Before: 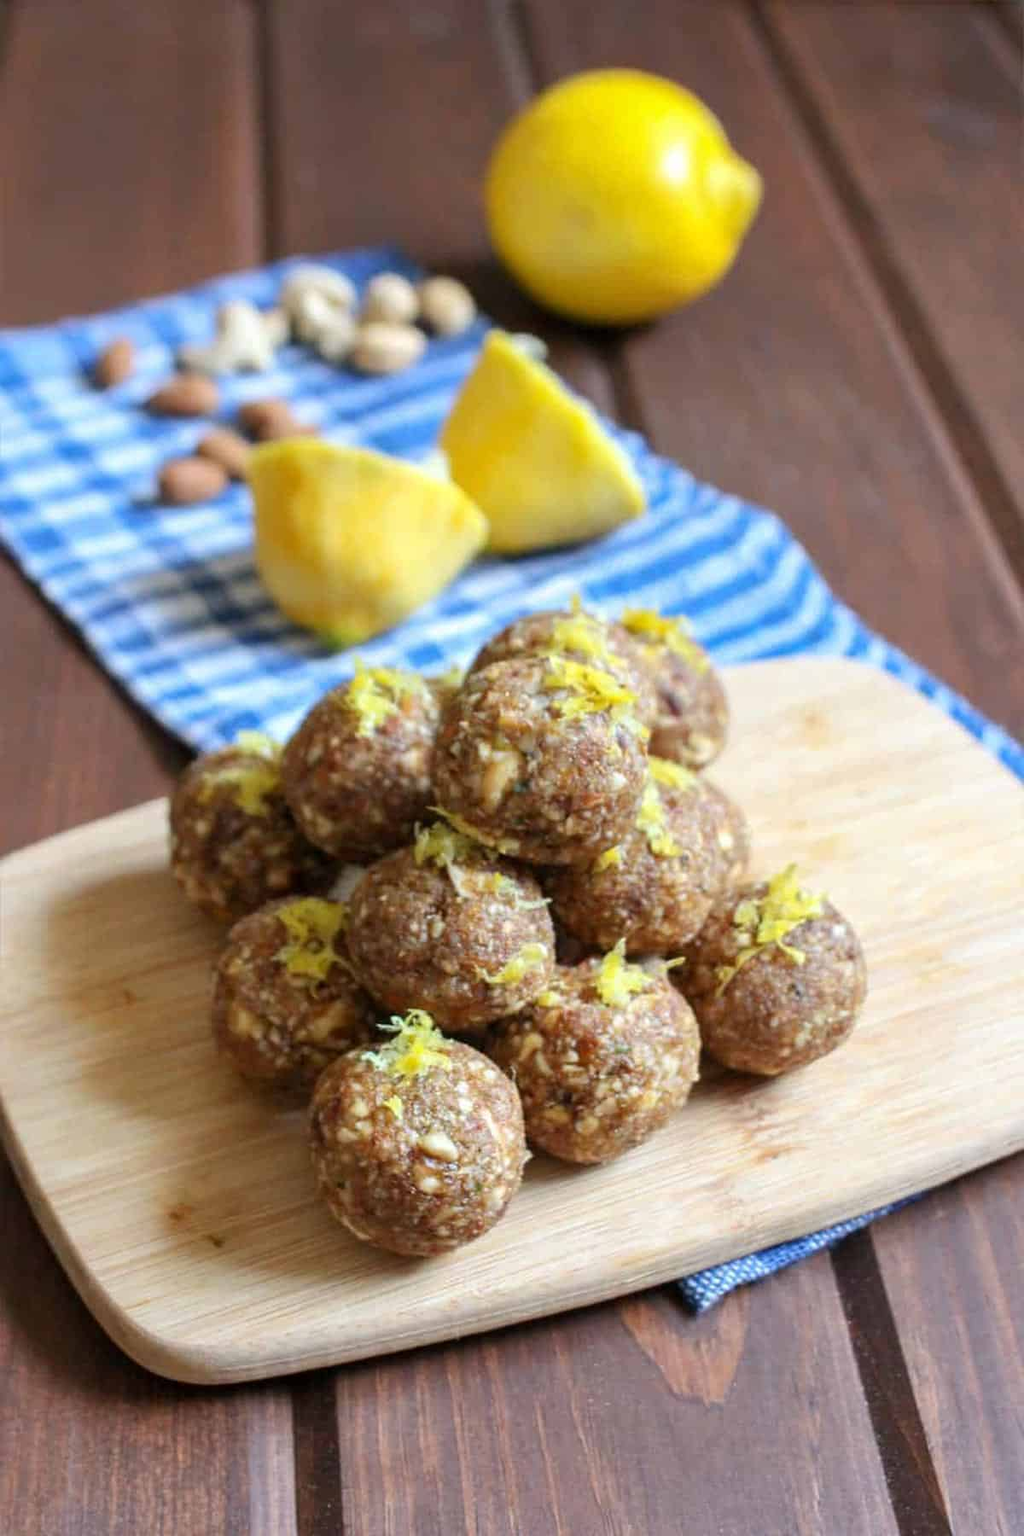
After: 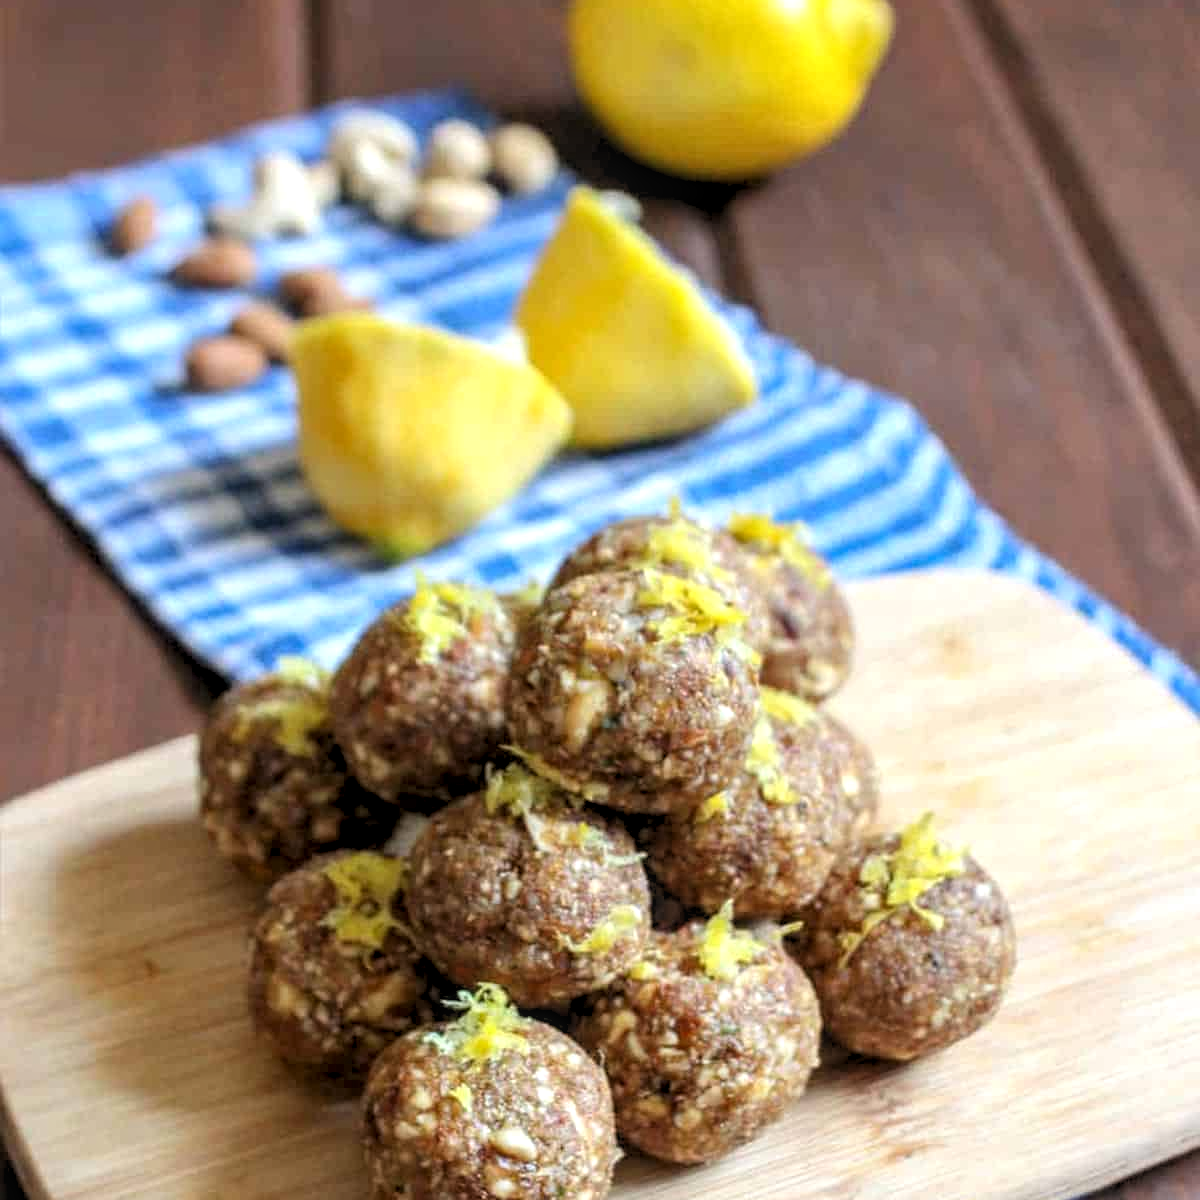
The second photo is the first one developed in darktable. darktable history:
levels: levels [0.073, 0.497, 0.972]
local contrast: on, module defaults
crop: top 11.166%, bottom 22.168%
